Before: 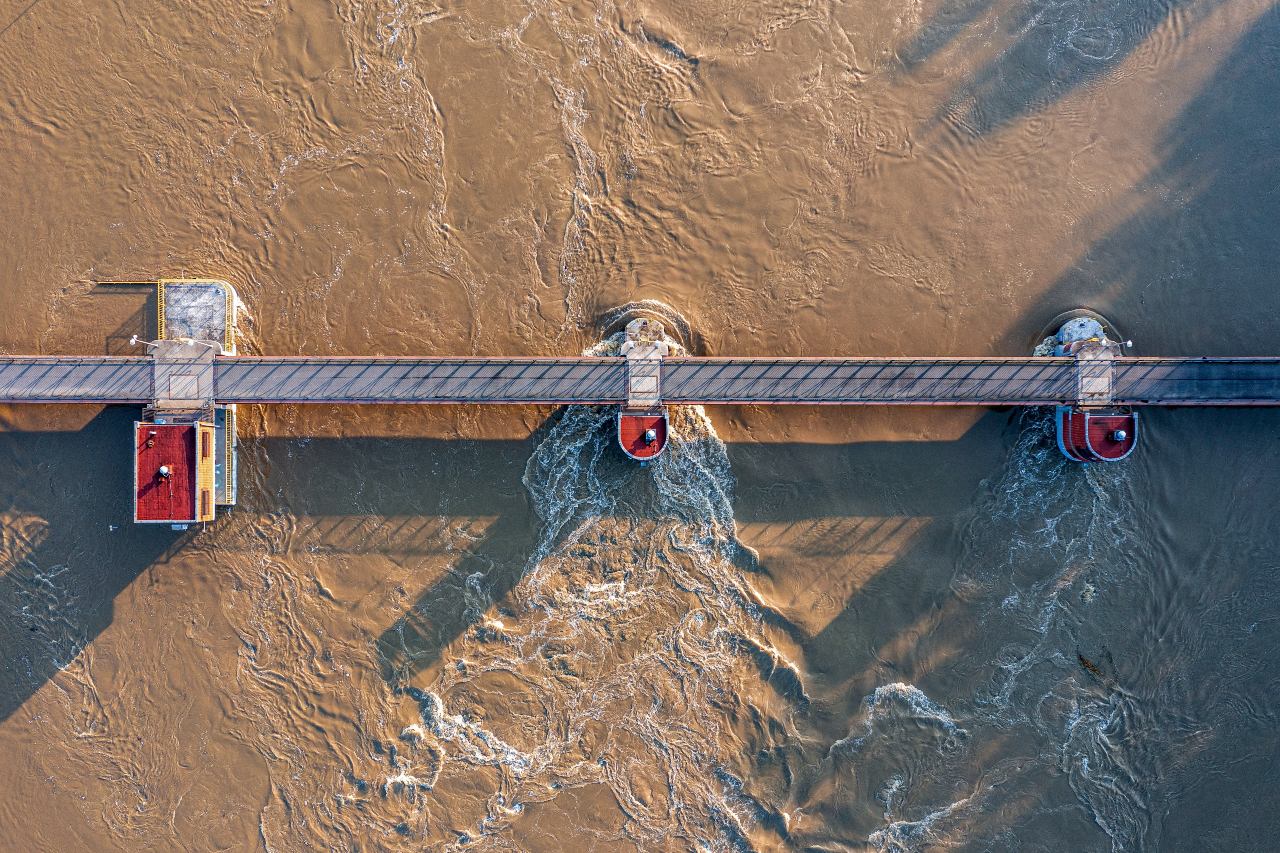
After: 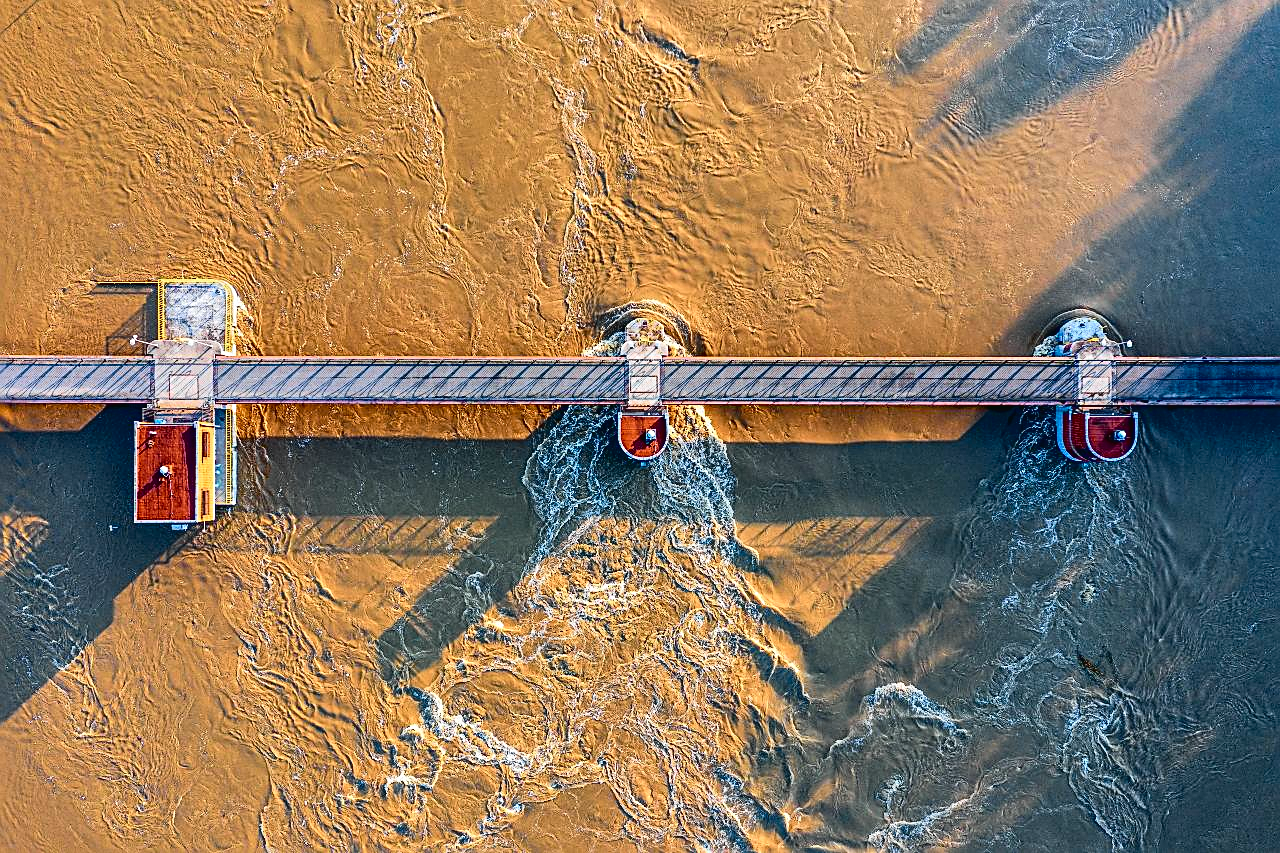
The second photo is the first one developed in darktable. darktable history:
tone curve: curves: ch0 [(0, 0.021) (0.148, 0.076) (0.232, 0.191) (0.398, 0.423) (0.572, 0.672) (0.705, 0.812) (0.877, 0.931) (0.99, 0.987)]; ch1 [(0, 0) (0.377, 0.325) (0.493, 0.486) (0.508, 0.502) (0.515, 0.514) (0.554, 0.586) (0.623, 0.658) (0.701, 0.704) (0.778, 0.751) (1, 1)]; ch2 [(0, 0) (0.431, 0.398) (0.485, 0.486) (0.495, 0.498) (0.511, 0.507) (0.58, 0.66) (0.679, 0.757) (0.749, 0.829) (1, 0.991)], color space Lab, independent channels
shadows and highlights: shadows 22.7, highlights -48.71, soften with gaussian
sharpen: amount 0.75
